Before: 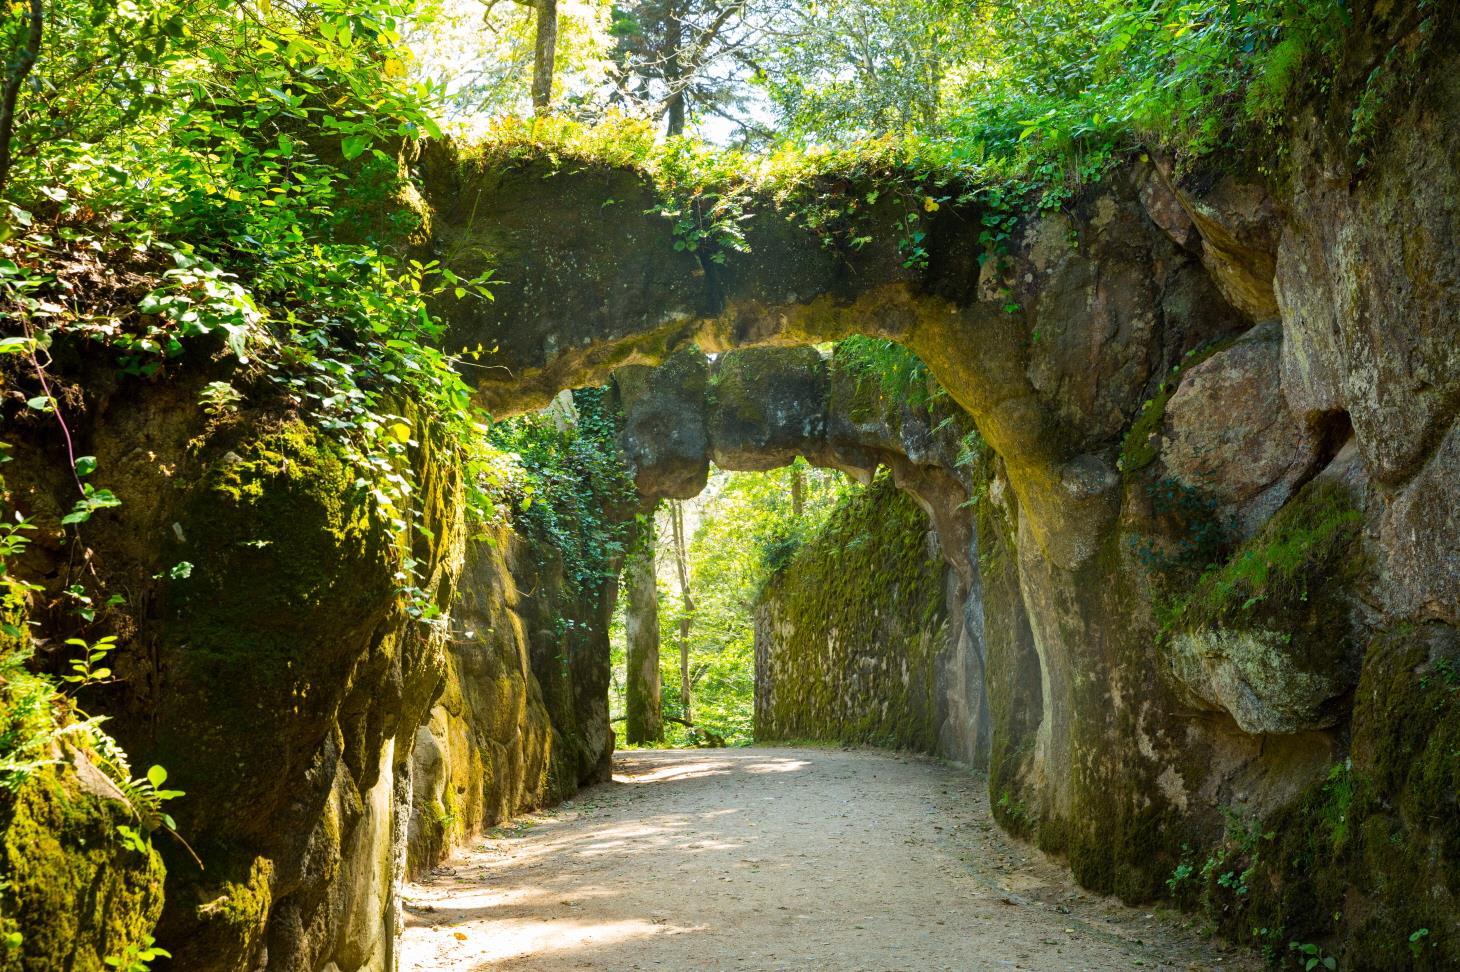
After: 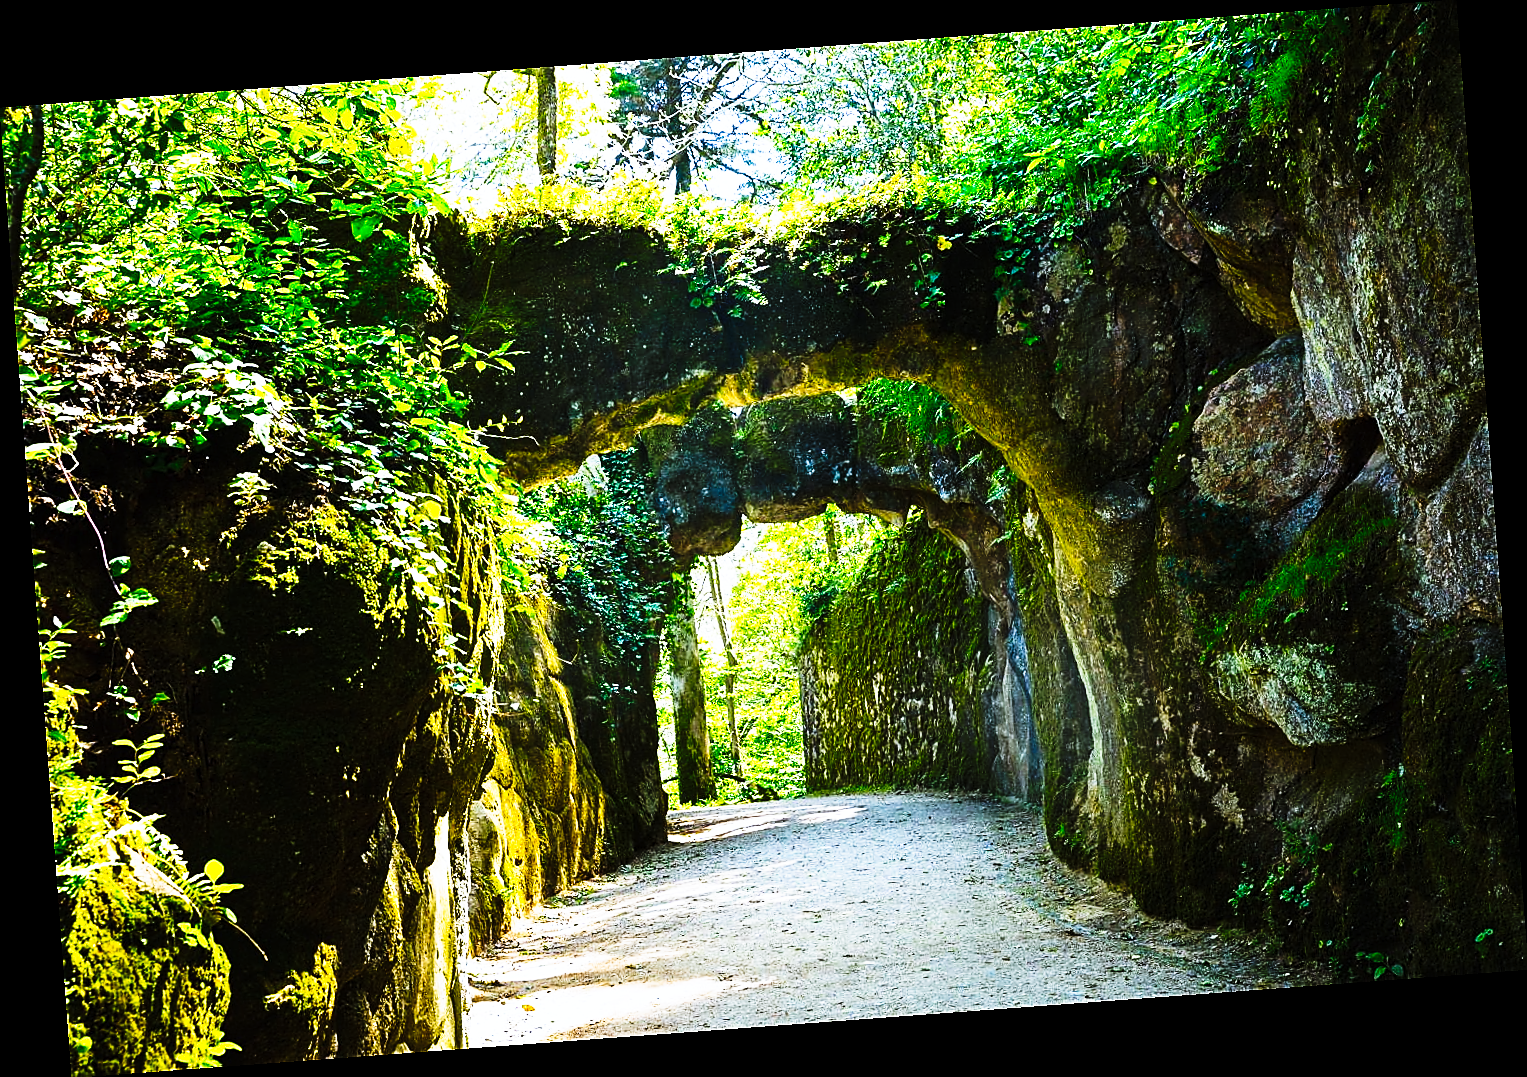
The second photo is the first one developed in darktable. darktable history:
tone curve: curves: ch0 [(0, 0) (0.003, 0.005) (0.011, 0.008) (0.025, 0.013) (0.044, 0.017) (0.069, 0.022) (0.1, 0.029) (0.136, 0.038) (0.177, 0.053) (0.224, 0.081) (0.277, 0.128) (0.335, 0.214) (0.399, 0.343) (0.468, 0.478) (0.543, 0.641) (0.623, 0.798) (0.709, 0.911) (0.801, 0.971) (0.898, 0.99) (1, 1)], preserve colors none
sharpen: radius 1.4, amount 1.25, threshold 0.7
rotate and perspective: rotation -4.25°, automatic cropping off
white balance: red 0.948, green 1.02, blue 1.176
